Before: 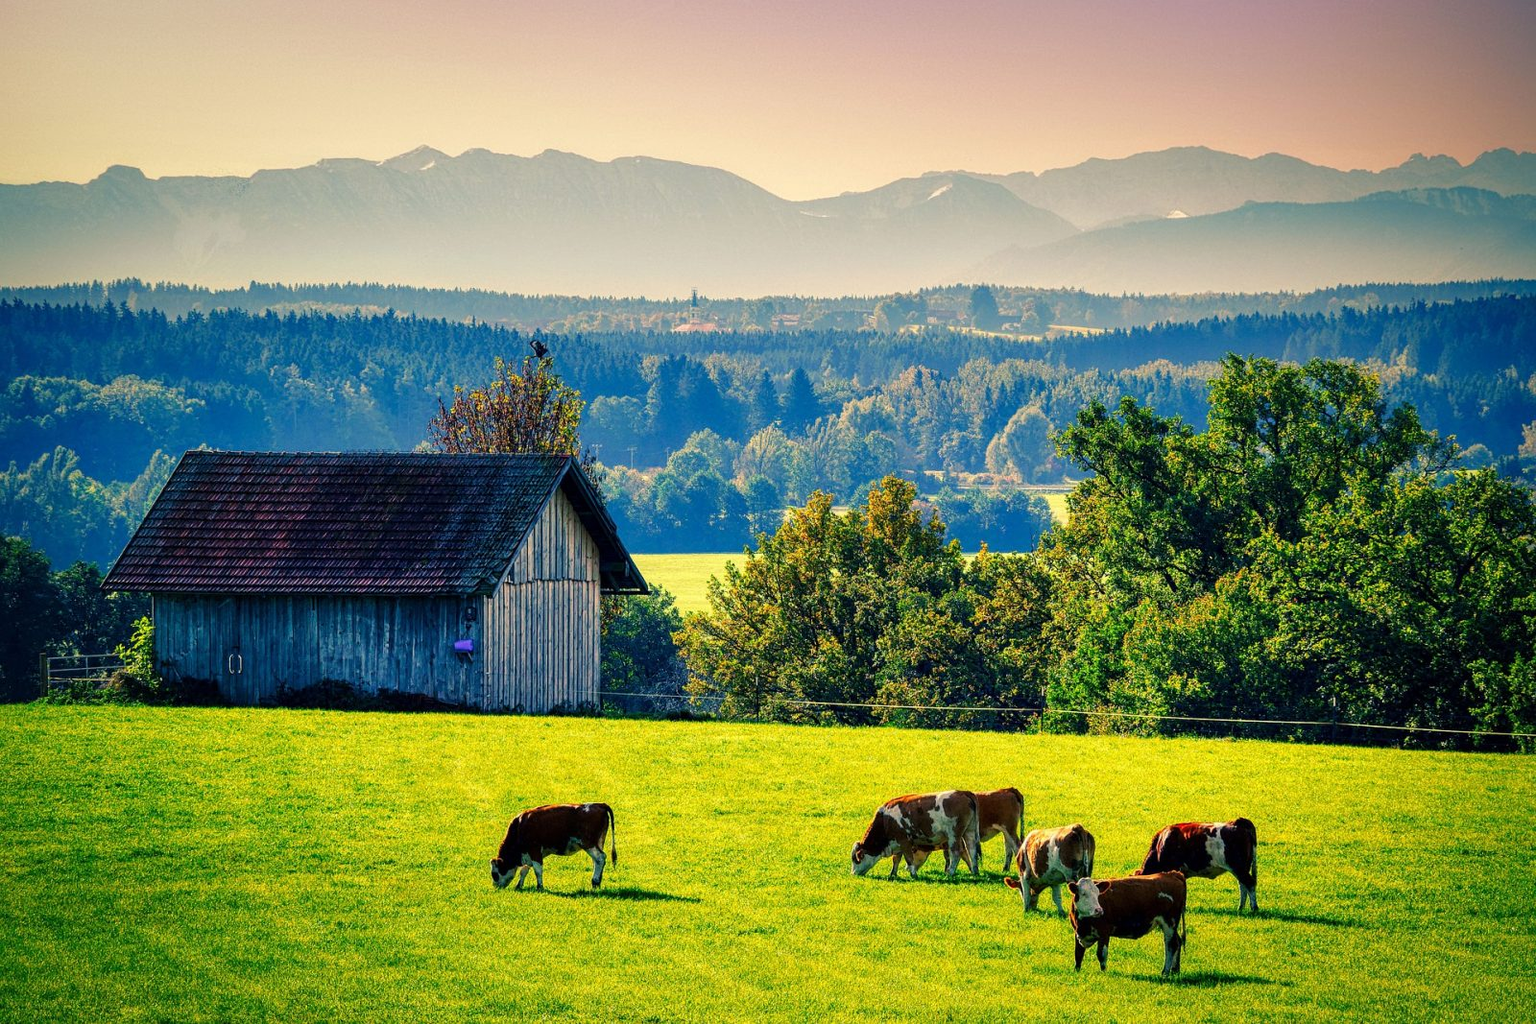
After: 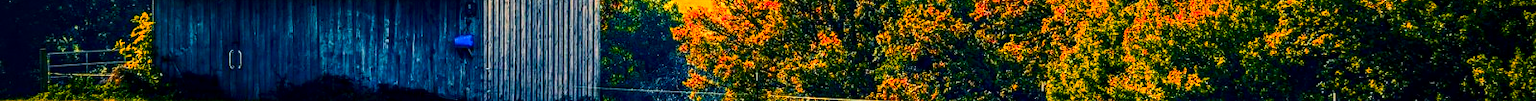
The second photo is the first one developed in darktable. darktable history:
haze removal: compatibility mode true, adaptive false
graduated density: on, module defaults
contrast brightness saturation: contrast 0.21, brightness -0.11, saturation 0.21
exposure: black level correction 0, exposure 0.5 EV, compensate highlight preservation false
crop and rotate: top 59.084%, bottom 30.916%
local contrast: on, module defaults
color zones: curves: ch1 [(0.24, 0.634) (0.75, 0.5)]; ch2 [(0.253, 0.437) (0.745, 0.491)], mix 102.12%
